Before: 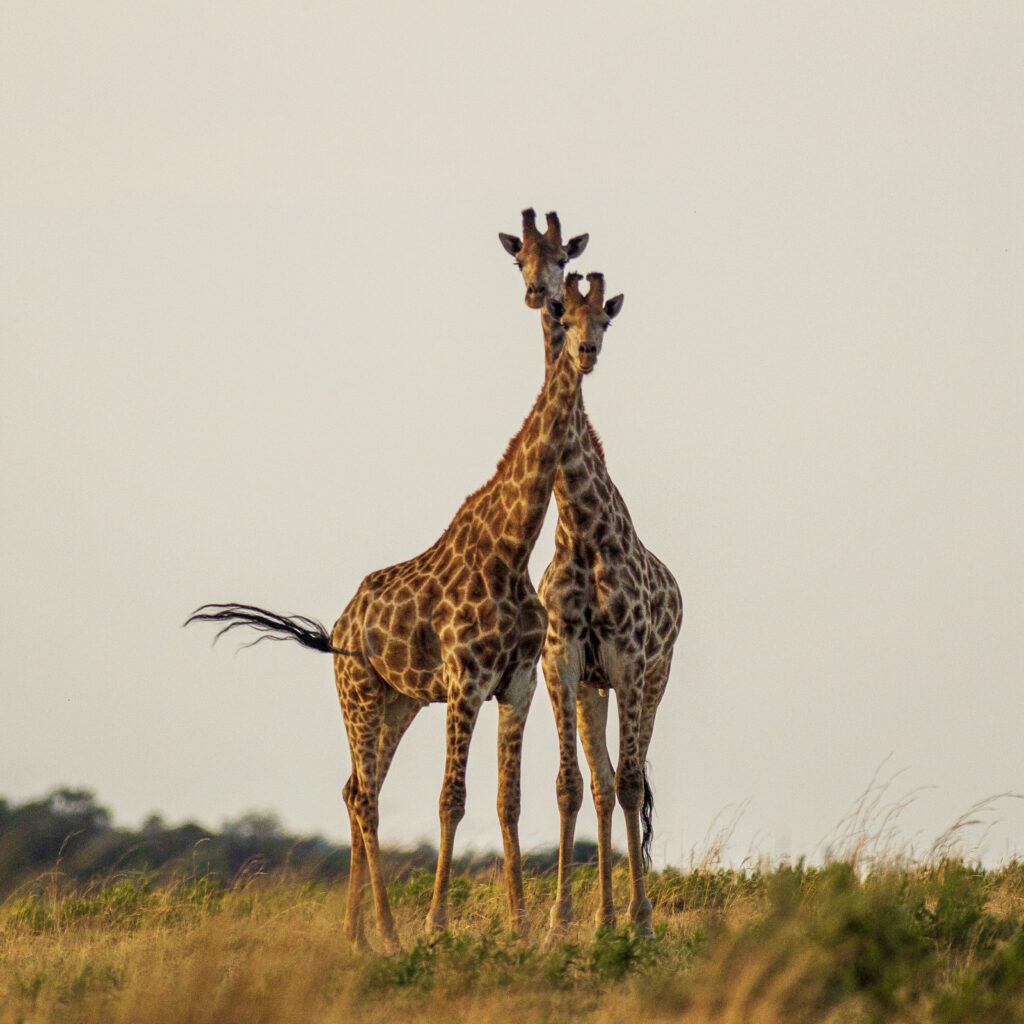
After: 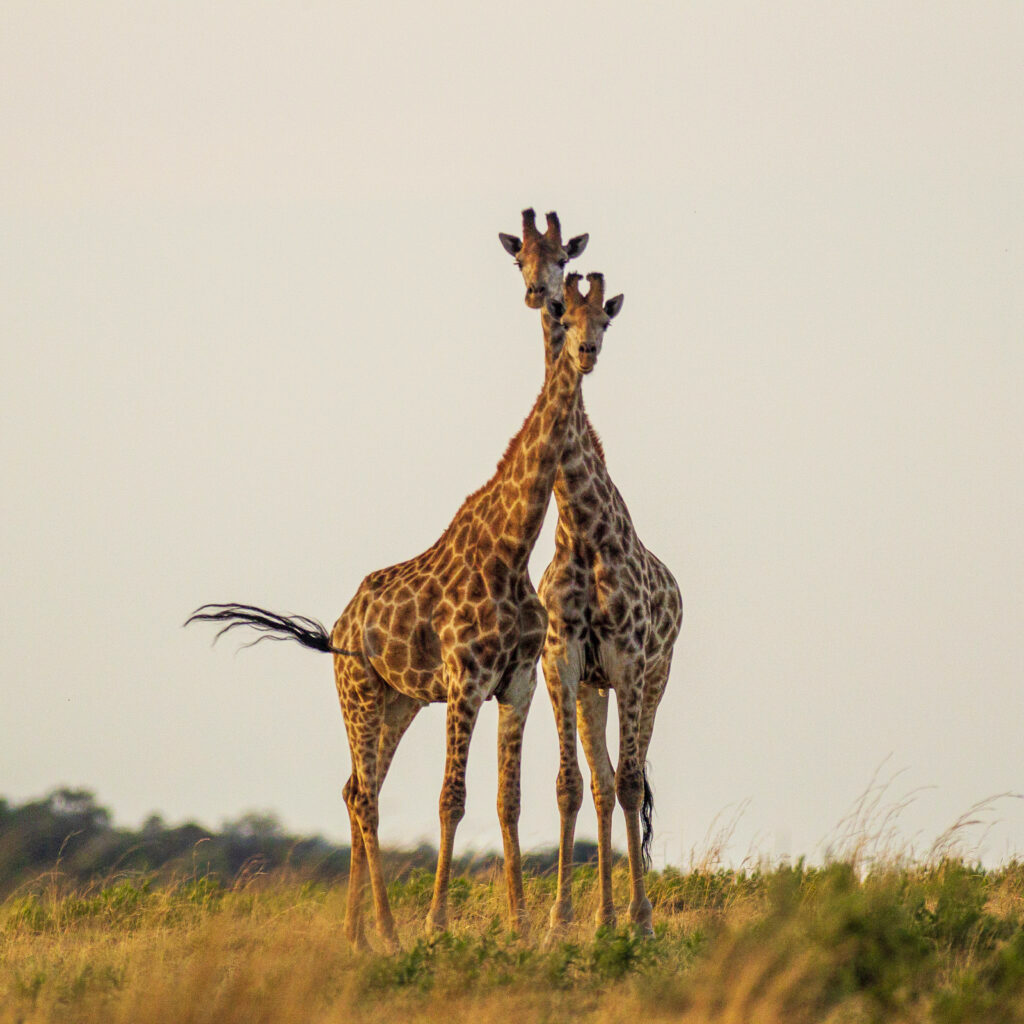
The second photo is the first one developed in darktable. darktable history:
contrast brightness saturation: contrast 0.029, brightness 0.062, saturation 0.131
